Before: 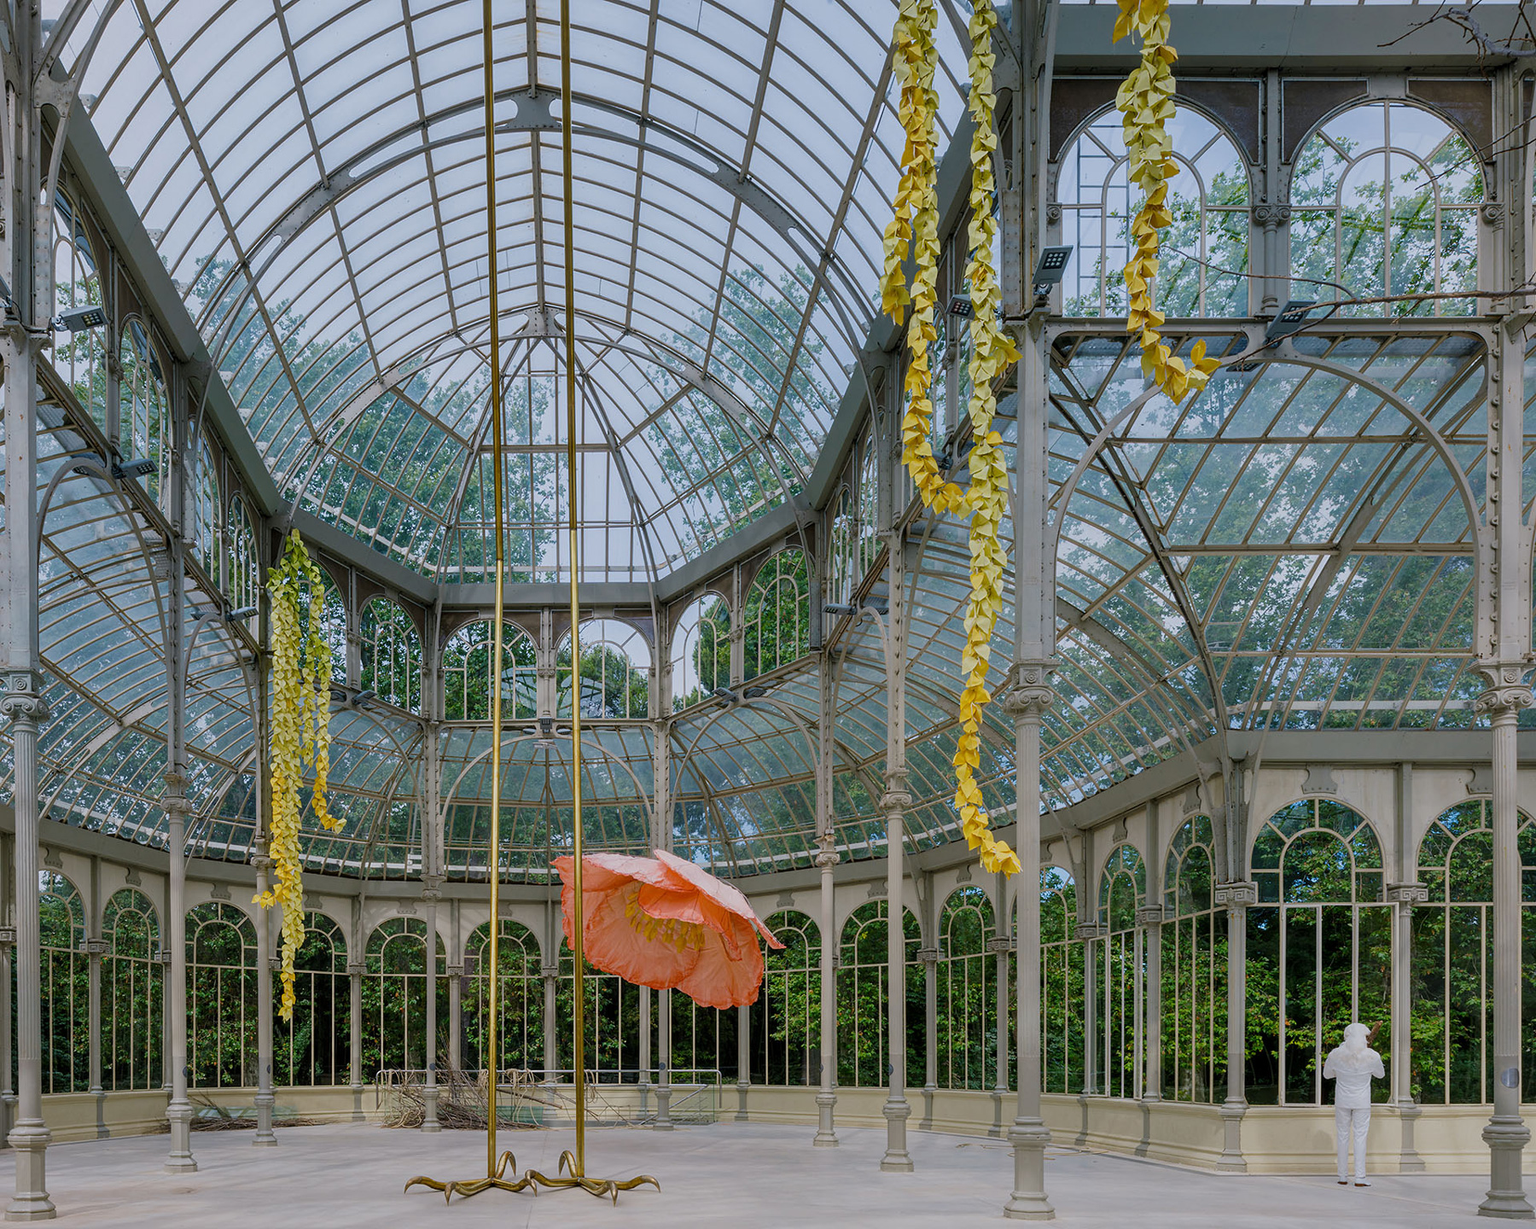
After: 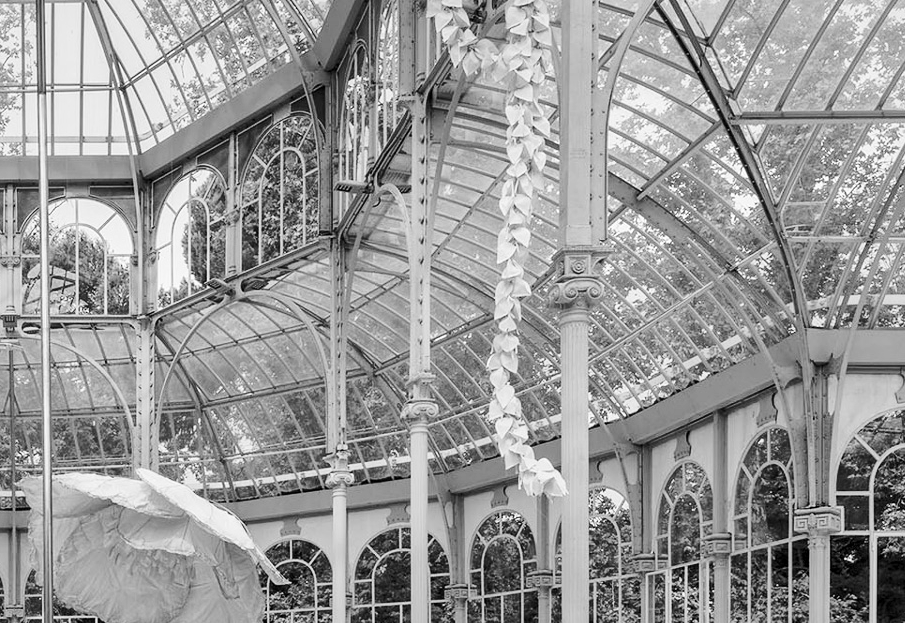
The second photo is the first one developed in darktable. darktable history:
local contrast: mode bilateral grid, contrast 20, coarseness 50, detail 148%, midtone range 0.2
crop: left 35.03%, top 36.625%, right 14.663%, bottom 20.057%
base curve: curves: ch0 [(0, 0) (0.025, 0.046) (0.112, 0.277) (0.467, 0.74) (0.814, 0.929) (1, 0.942)]
monochrome: a 2.21, b -1.33, size 2.2
